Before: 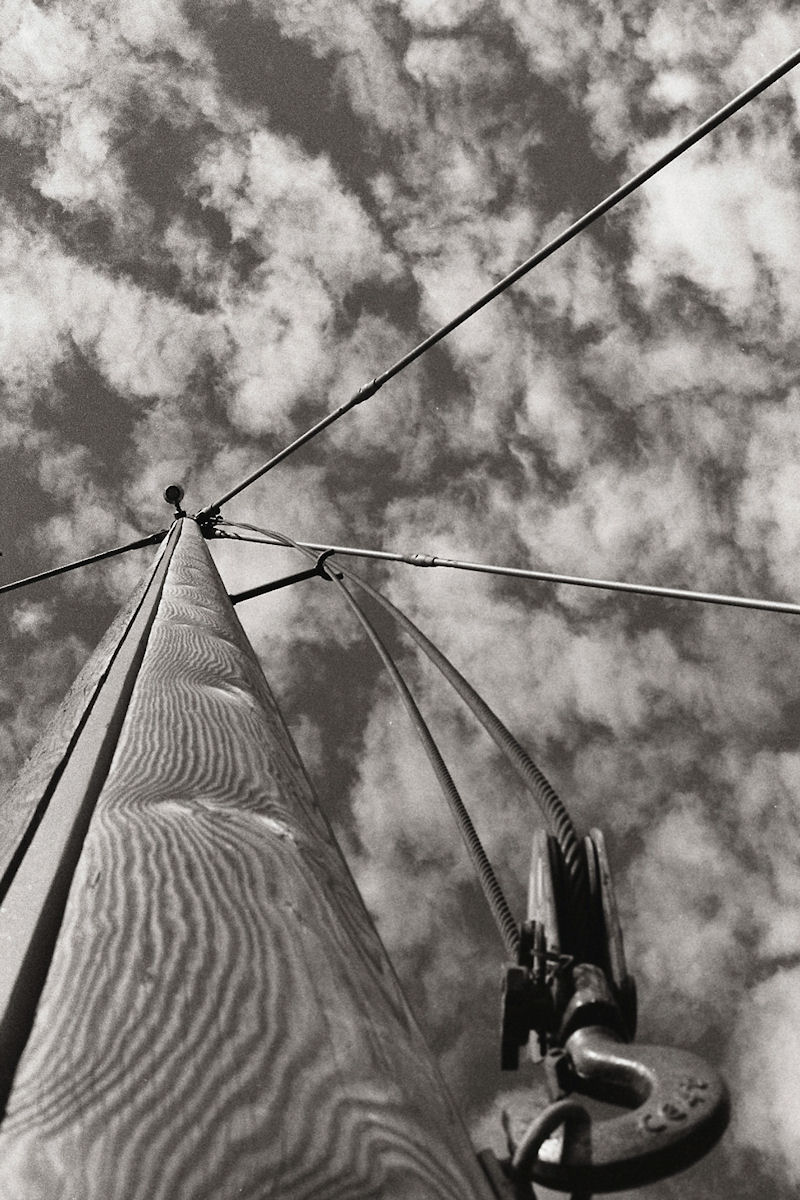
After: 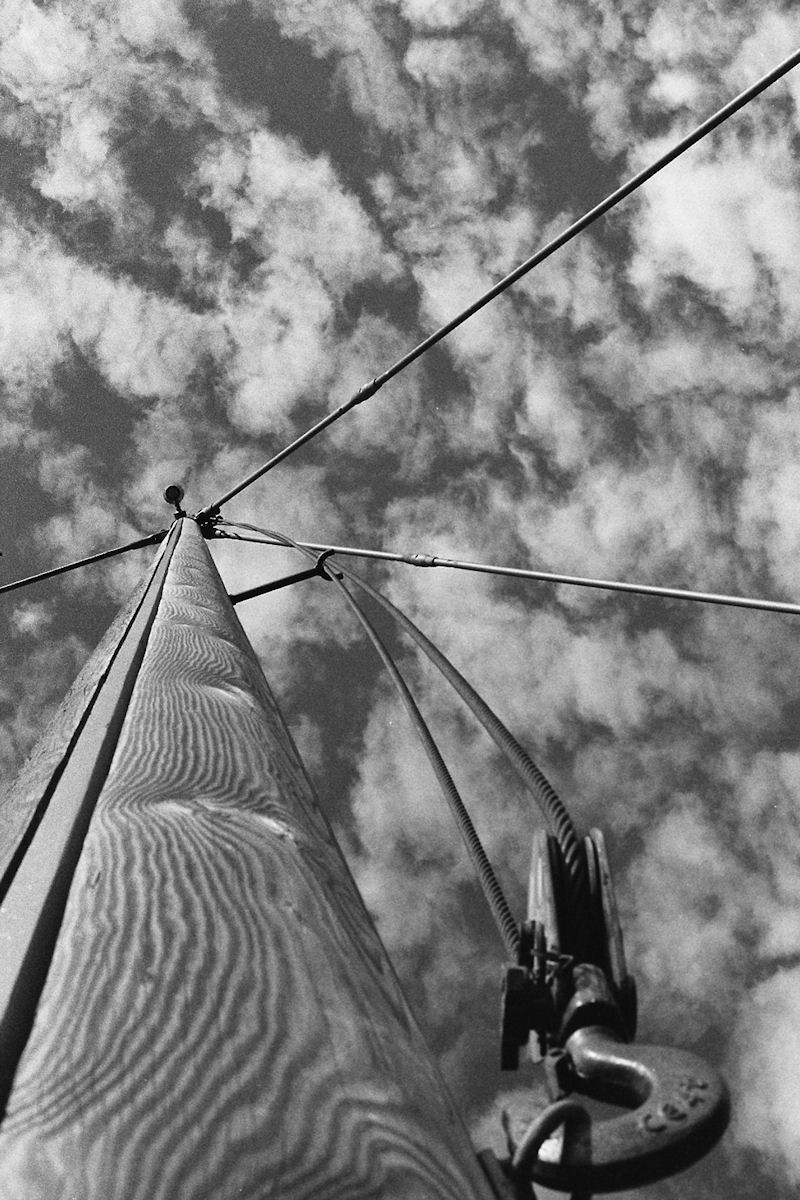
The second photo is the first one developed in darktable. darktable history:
white balance: red 1, blue 1
color zones: curves: ch0 [(0, 0.613) (0.01, 0.613) (0.245, 0.448) (0.498, 0.529) (0.642, 0.665) (0.879, 0.777) (0.99, 0.613)]; ch1 [(0, 0) (0.143, 0) (0.286, 0) (0.429, 0) (0.571, 0) (0.714, 0) (0.857, 0)], mix -121.96%
monochrome: on, module defaults
